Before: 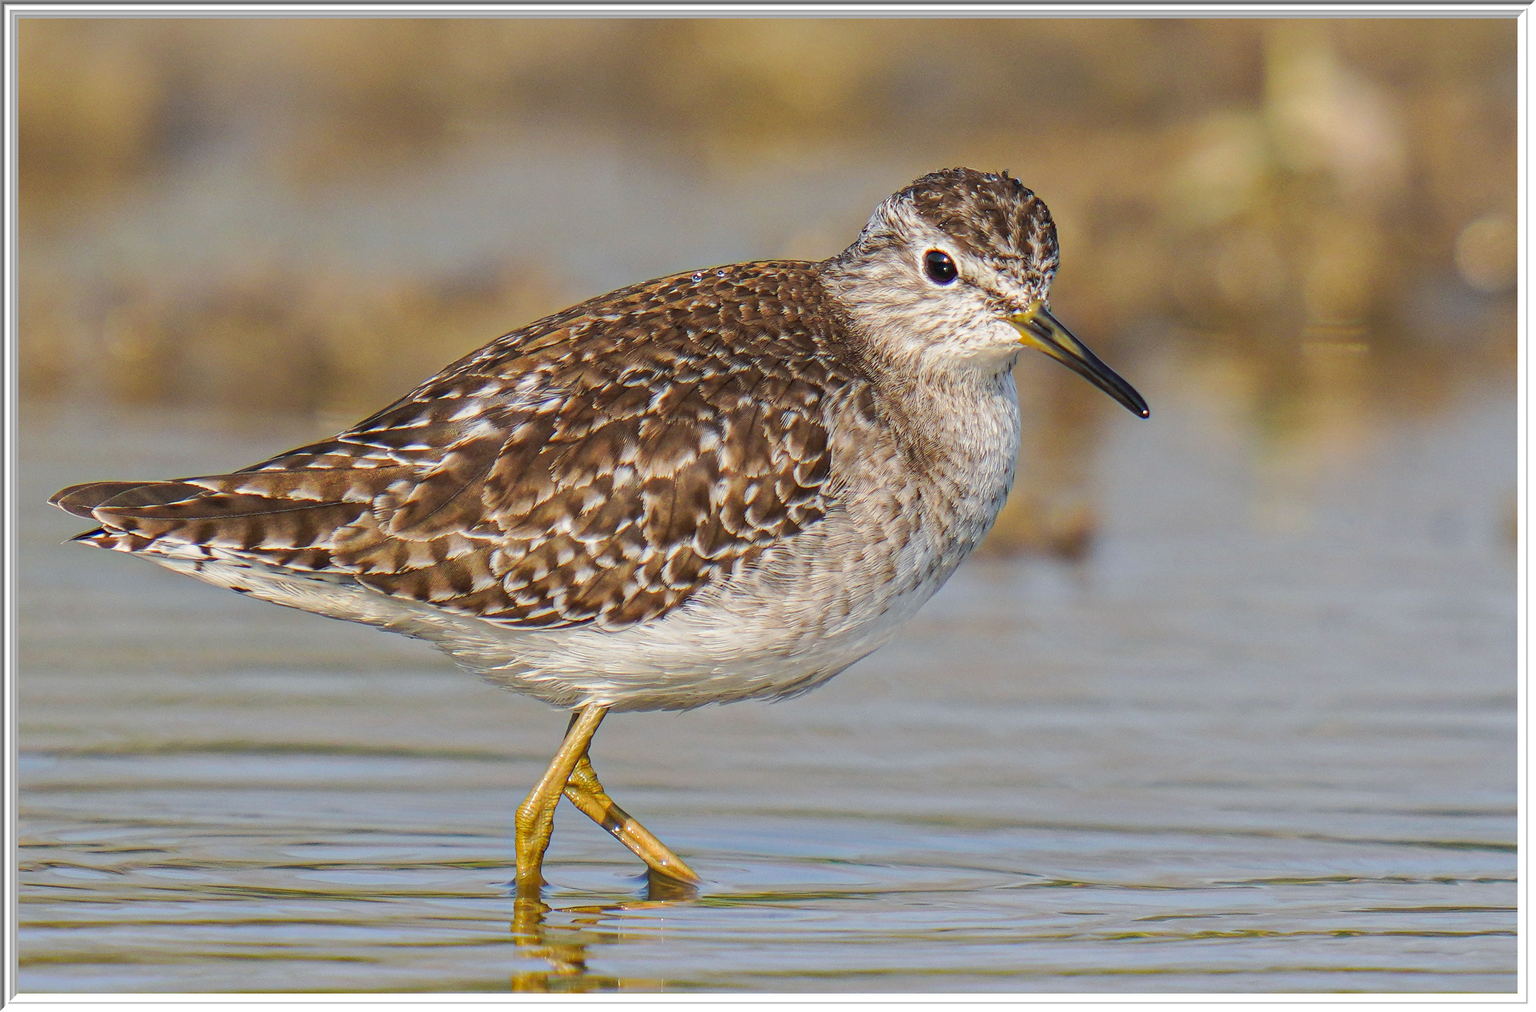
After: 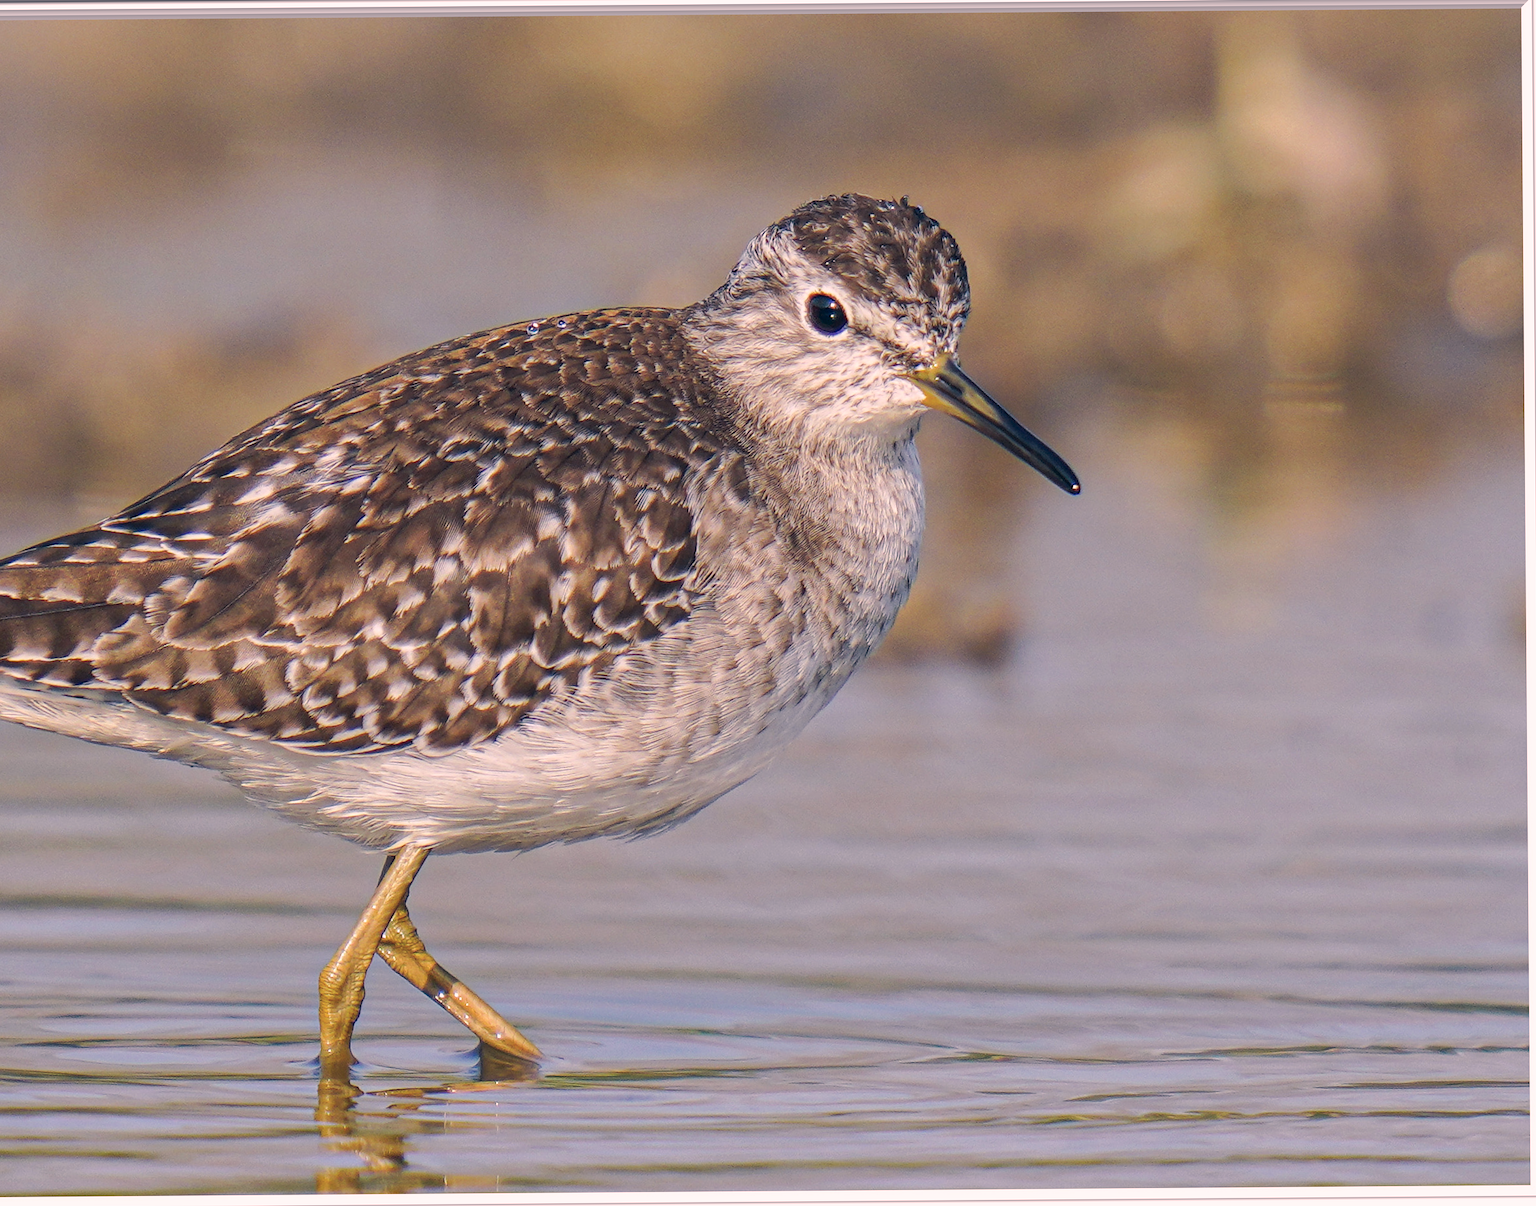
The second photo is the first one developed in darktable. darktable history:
rotate and perspective: rotation -0.45°, automatic cropping original format, crop left 0.008, crop right 0.992, crop top 0.012, crop bottom 0.988
crop: left 16.145%
color correction: highlights a* 14.46, highlights b* 5.85, shadows a* -5.53, shadows b* -15.24, saturation 0.85
